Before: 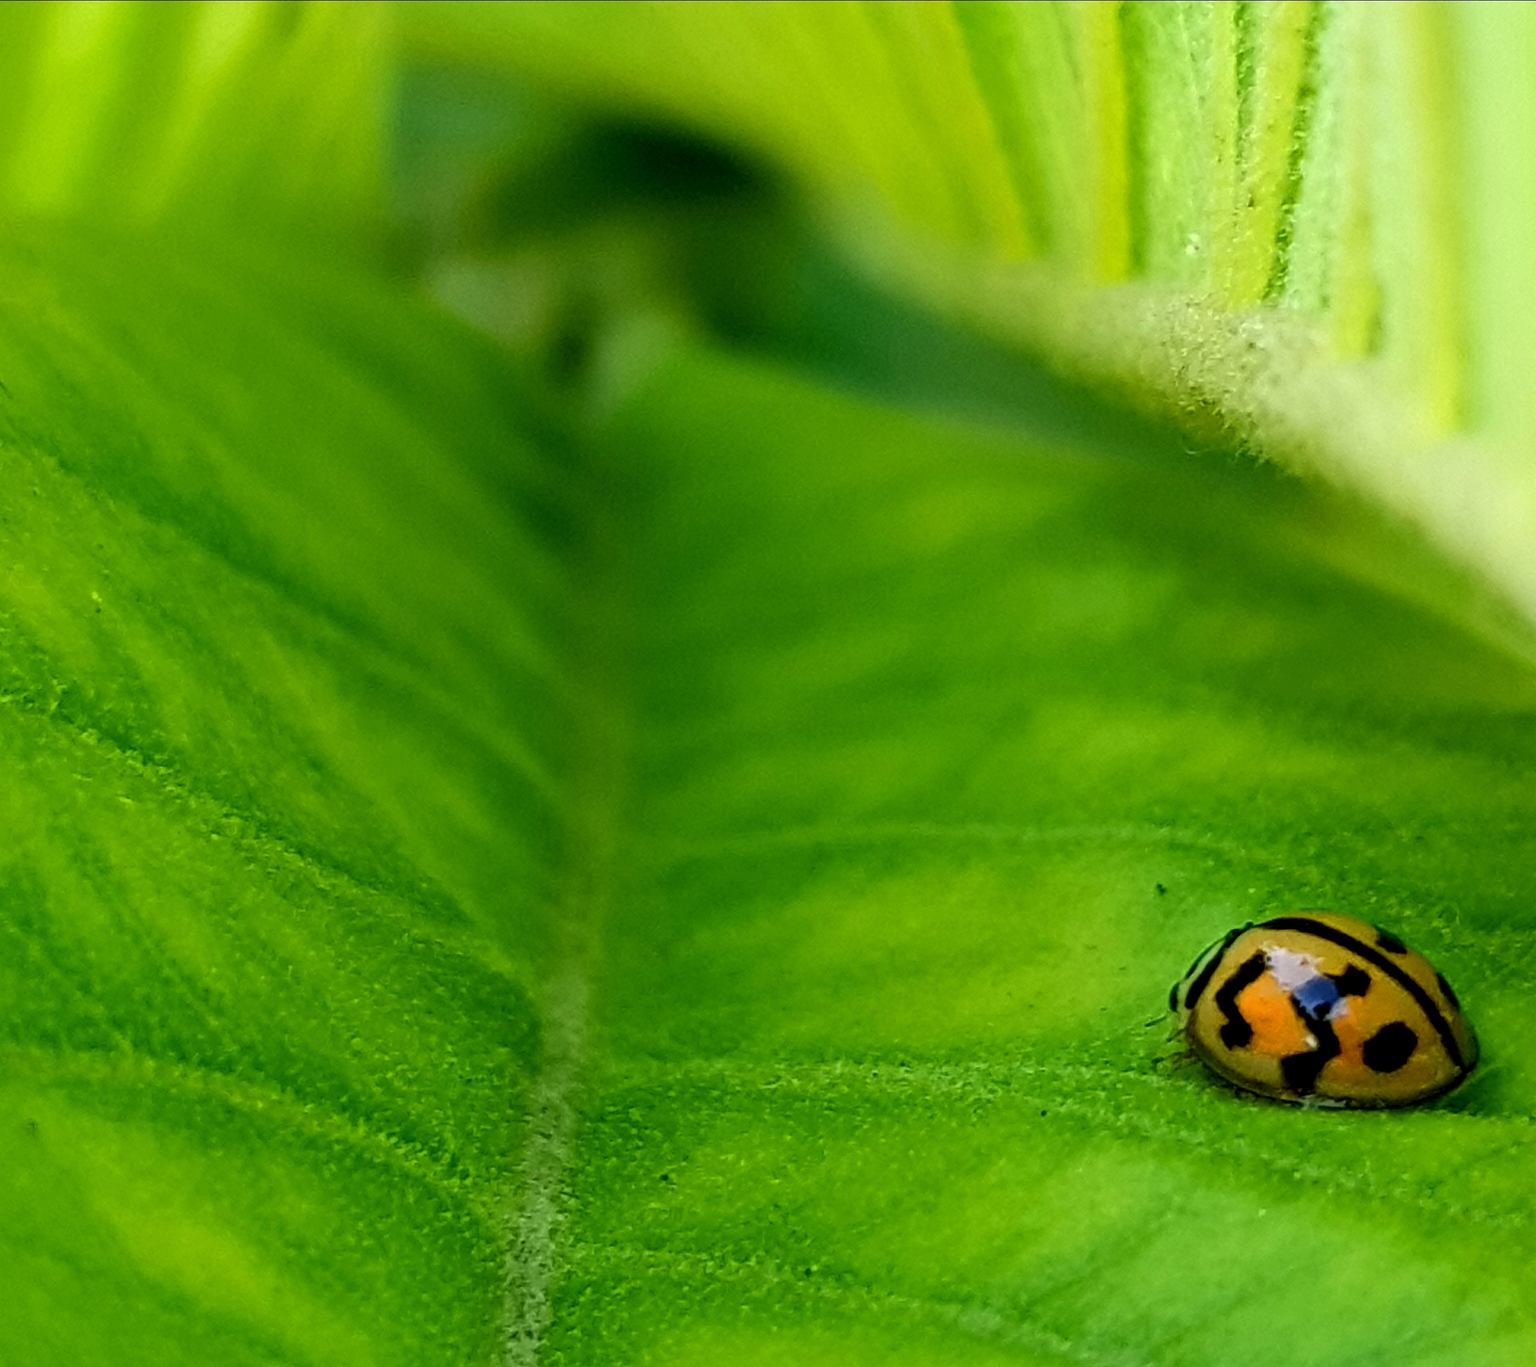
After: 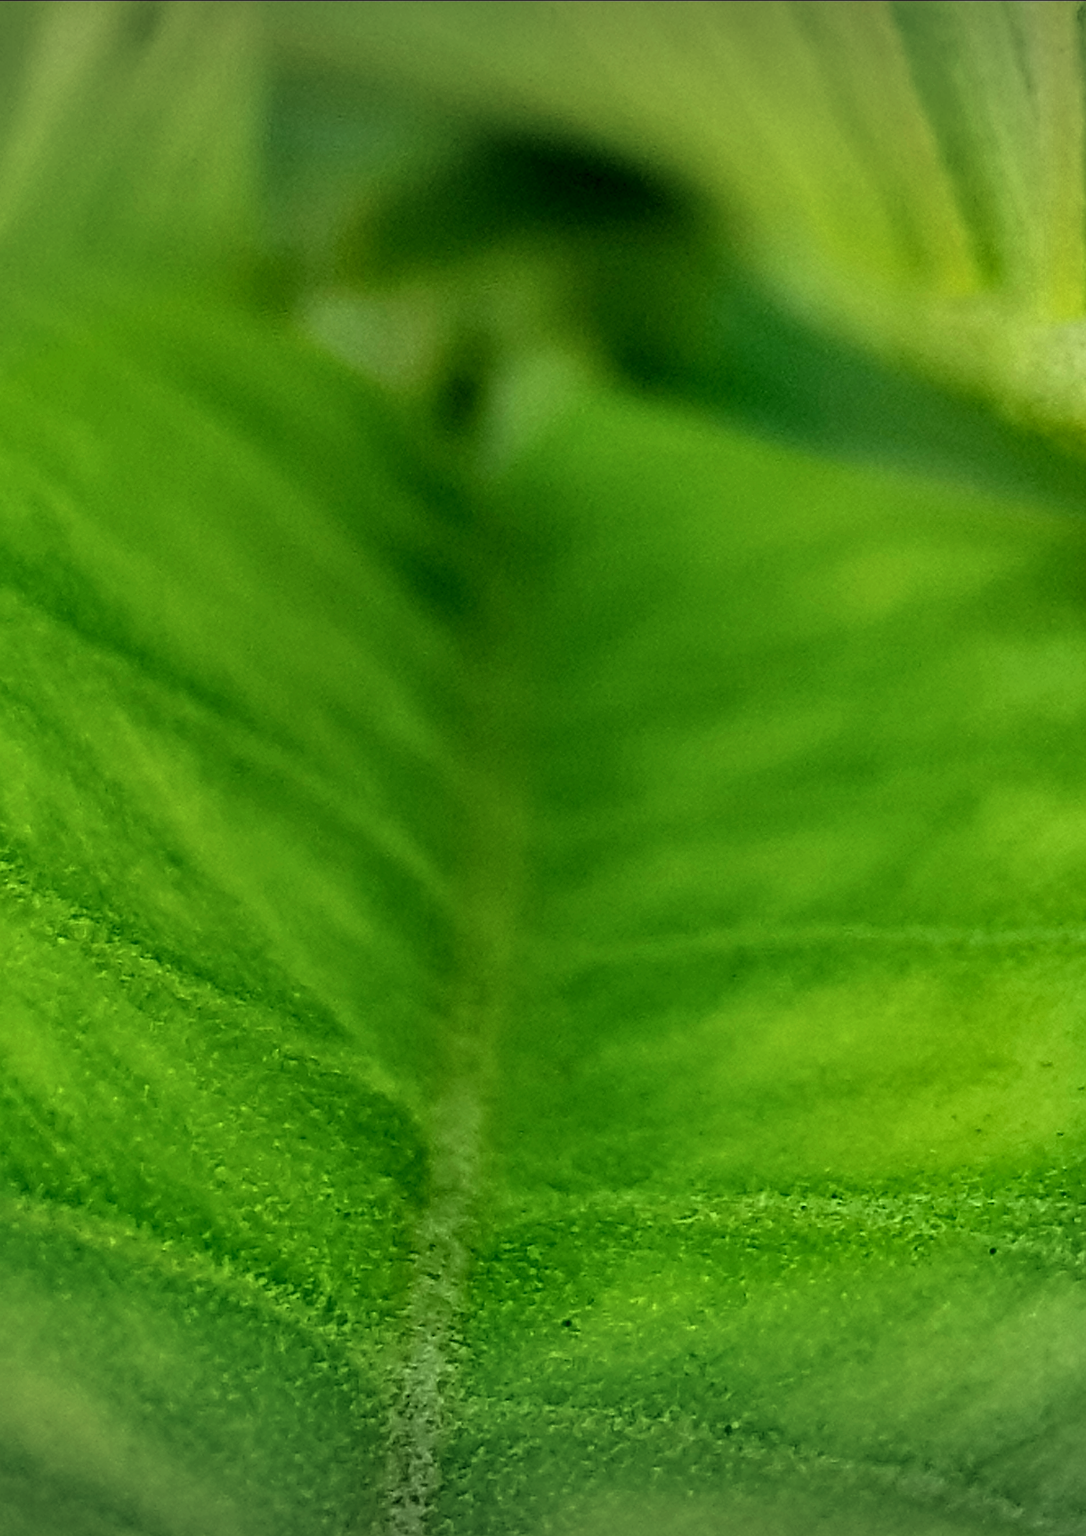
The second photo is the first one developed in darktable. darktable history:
crop: left 10.417%, right 26.557%
vignetting: fall-off start 99.85%, brightness -0.452, saturation -0.299, width/height ratio 1.309, unbound false
shadows and highlights: radius 171.24, shadows 27.52, white point adjustment 3.31, highlights -68.65, soften with gaussian
sharpen: radius 1.396, amount 1.243, threshold 0.7
local contrast: on, module defaults
tone equalizer: on, module defaults
